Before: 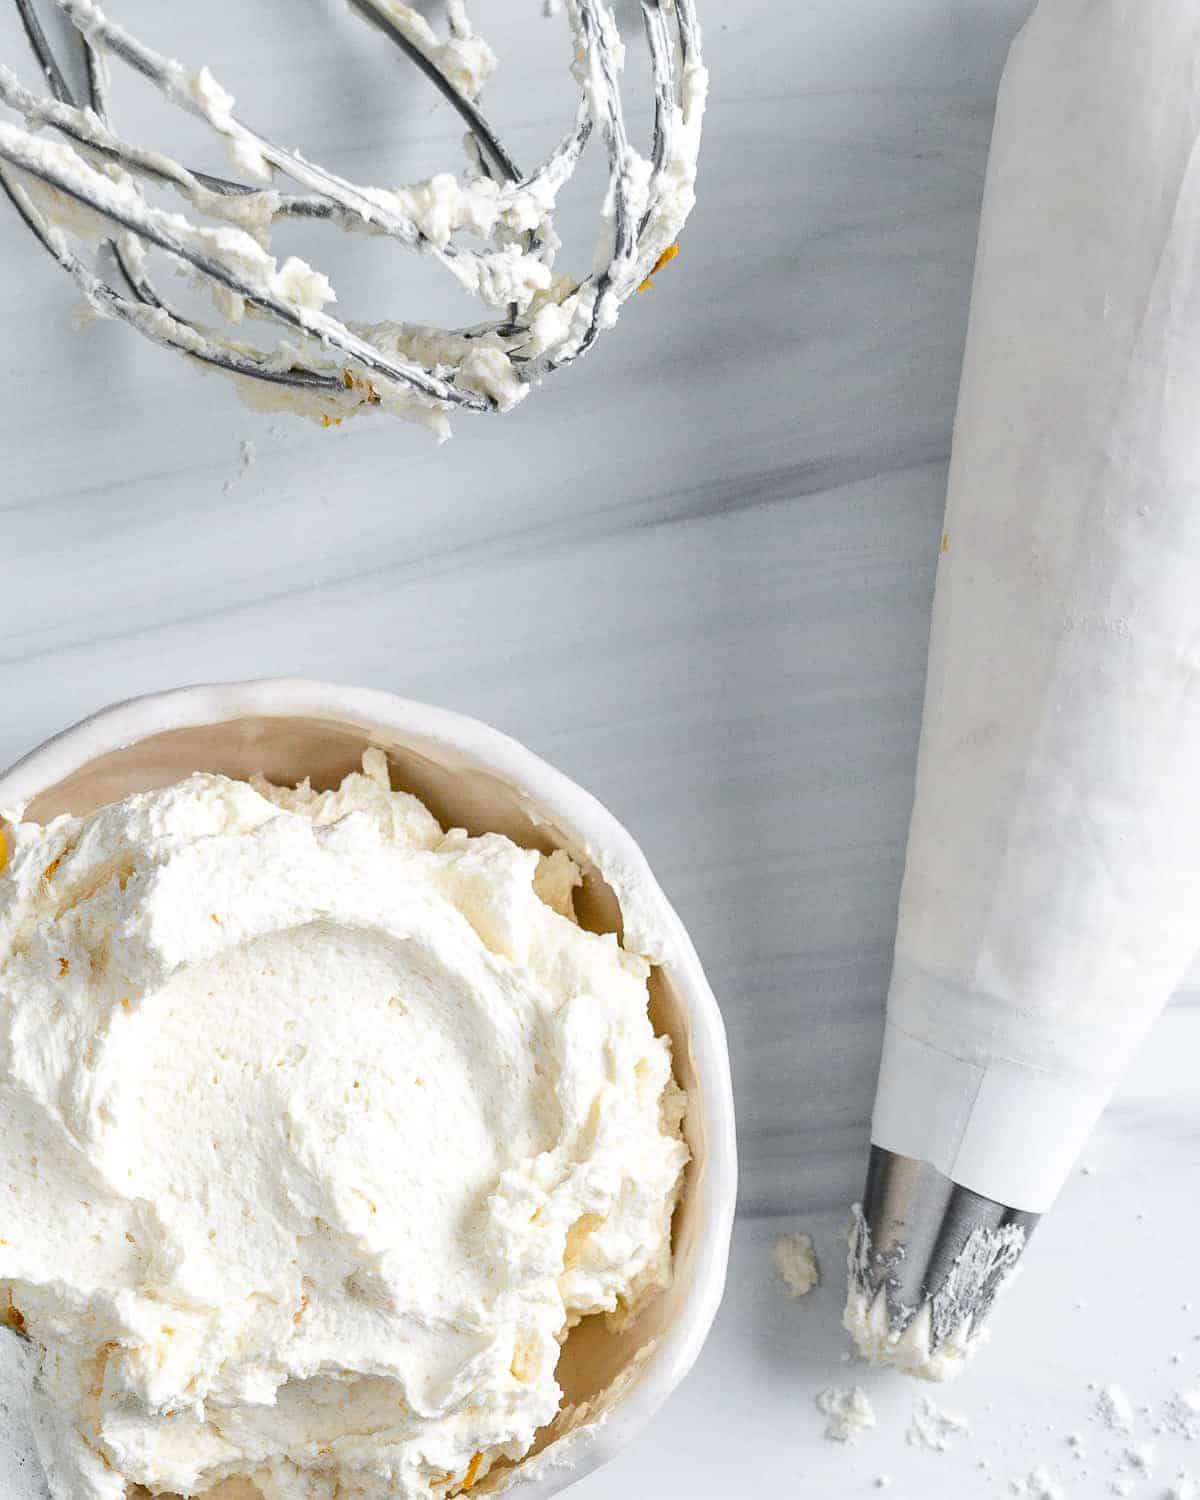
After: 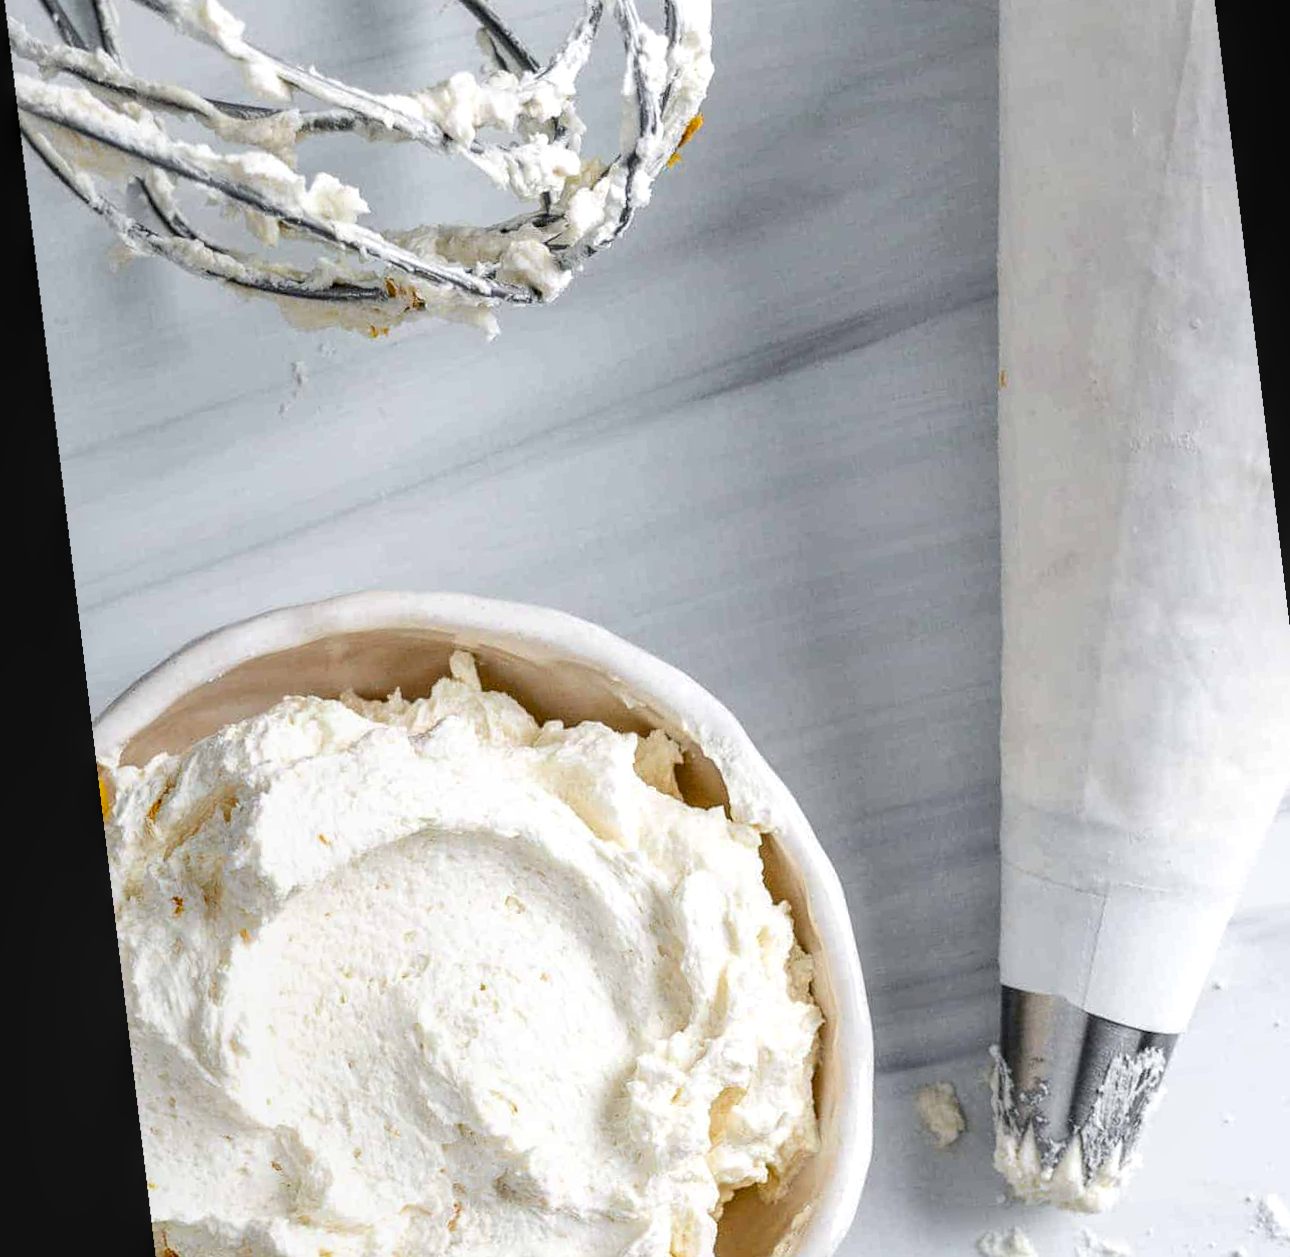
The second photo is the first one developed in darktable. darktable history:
crop and rotate: angle 0.03°, top 11.643%, right 5.651%, bottom 11.189%
local contrast: detail 130%
rotate and perspective: rotation -6.83°, automatic cropping off
